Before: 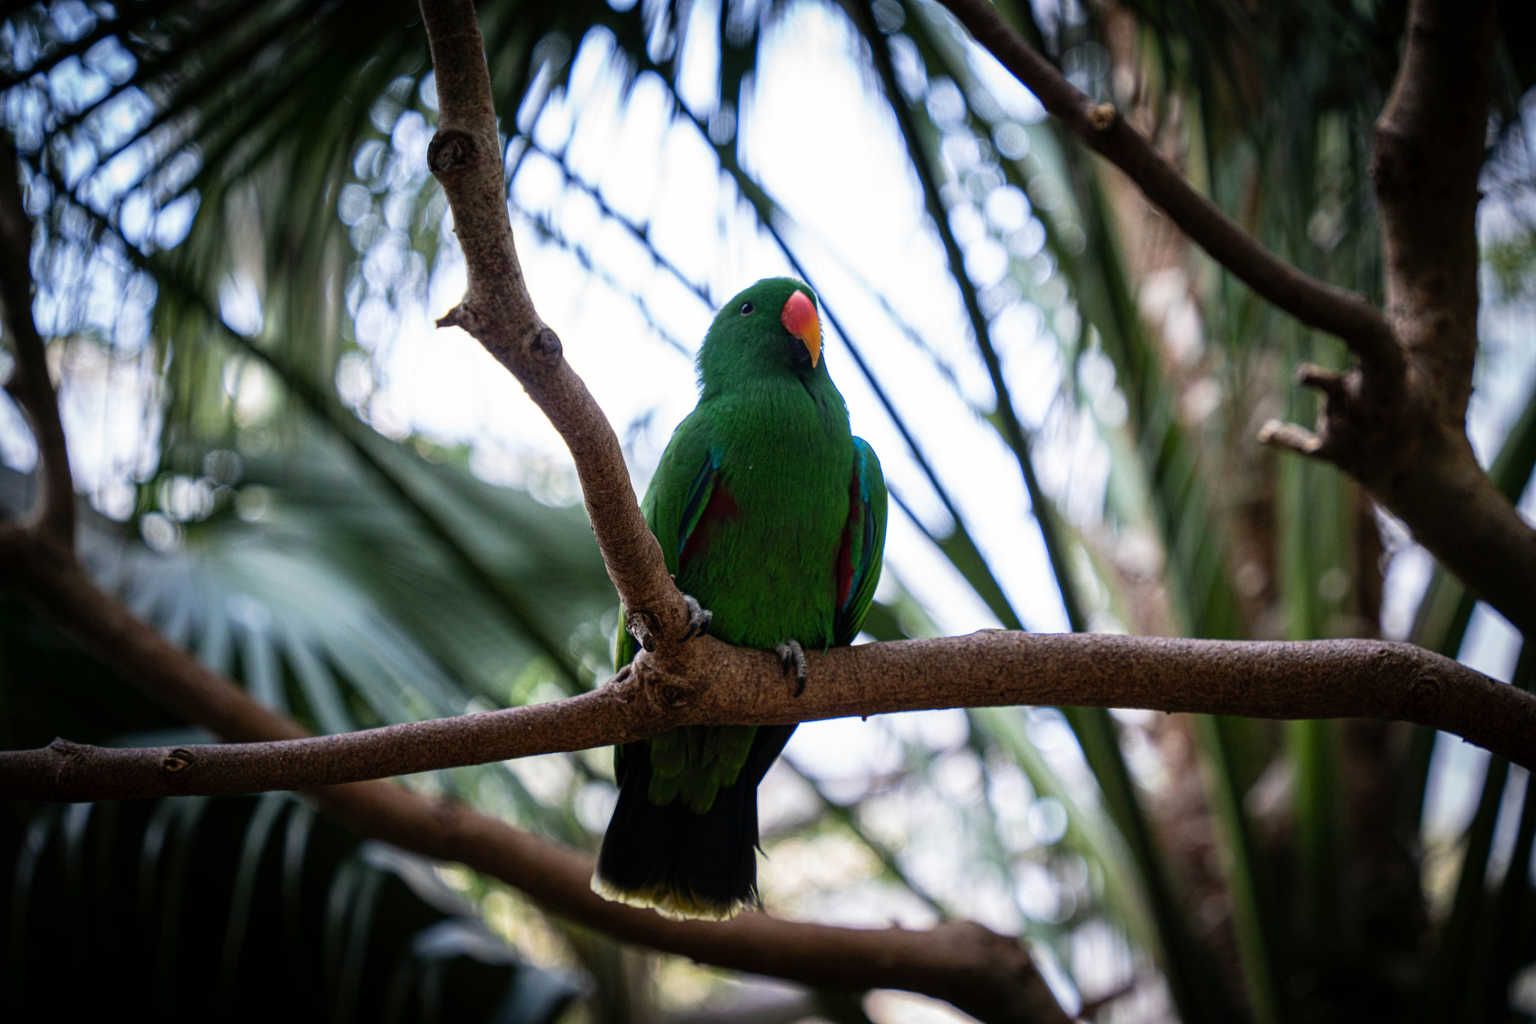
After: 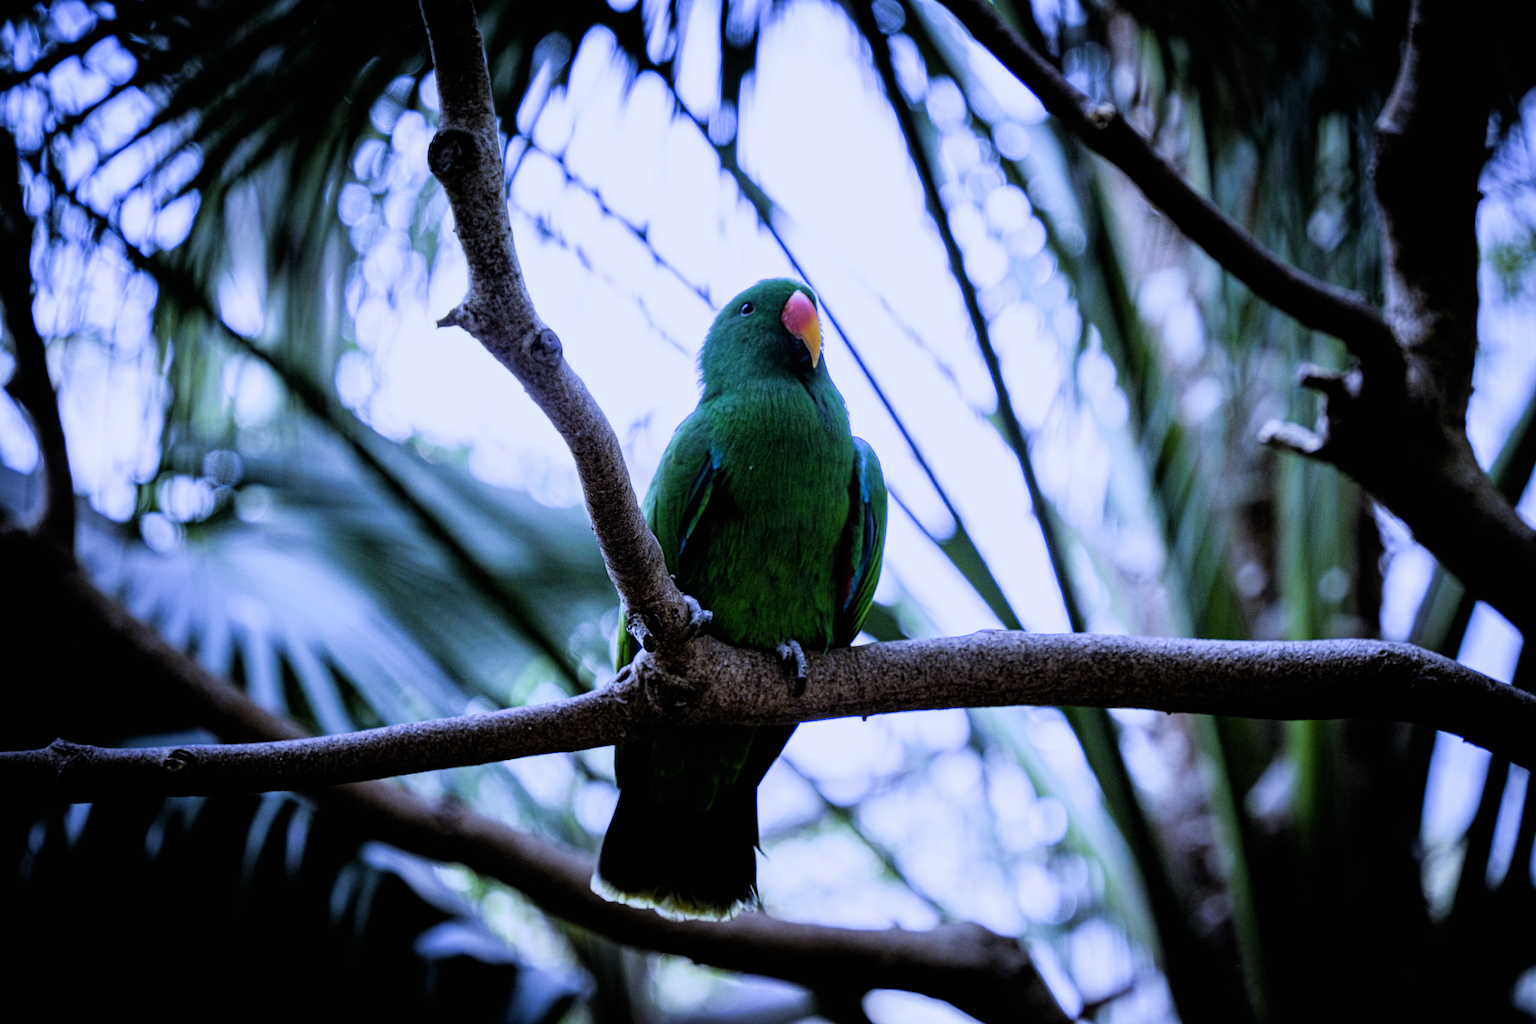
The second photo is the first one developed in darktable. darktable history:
exposure: black level correction 0, exposure 0.7 EV, compensate exposure bias true, compensate highlight preservation false
filmic rgb: black relative exposure -5 EV, hardness 2.88, contrast 1.2, highlights saturation mix -30%
white balance: red 0.766, blue 1.537
